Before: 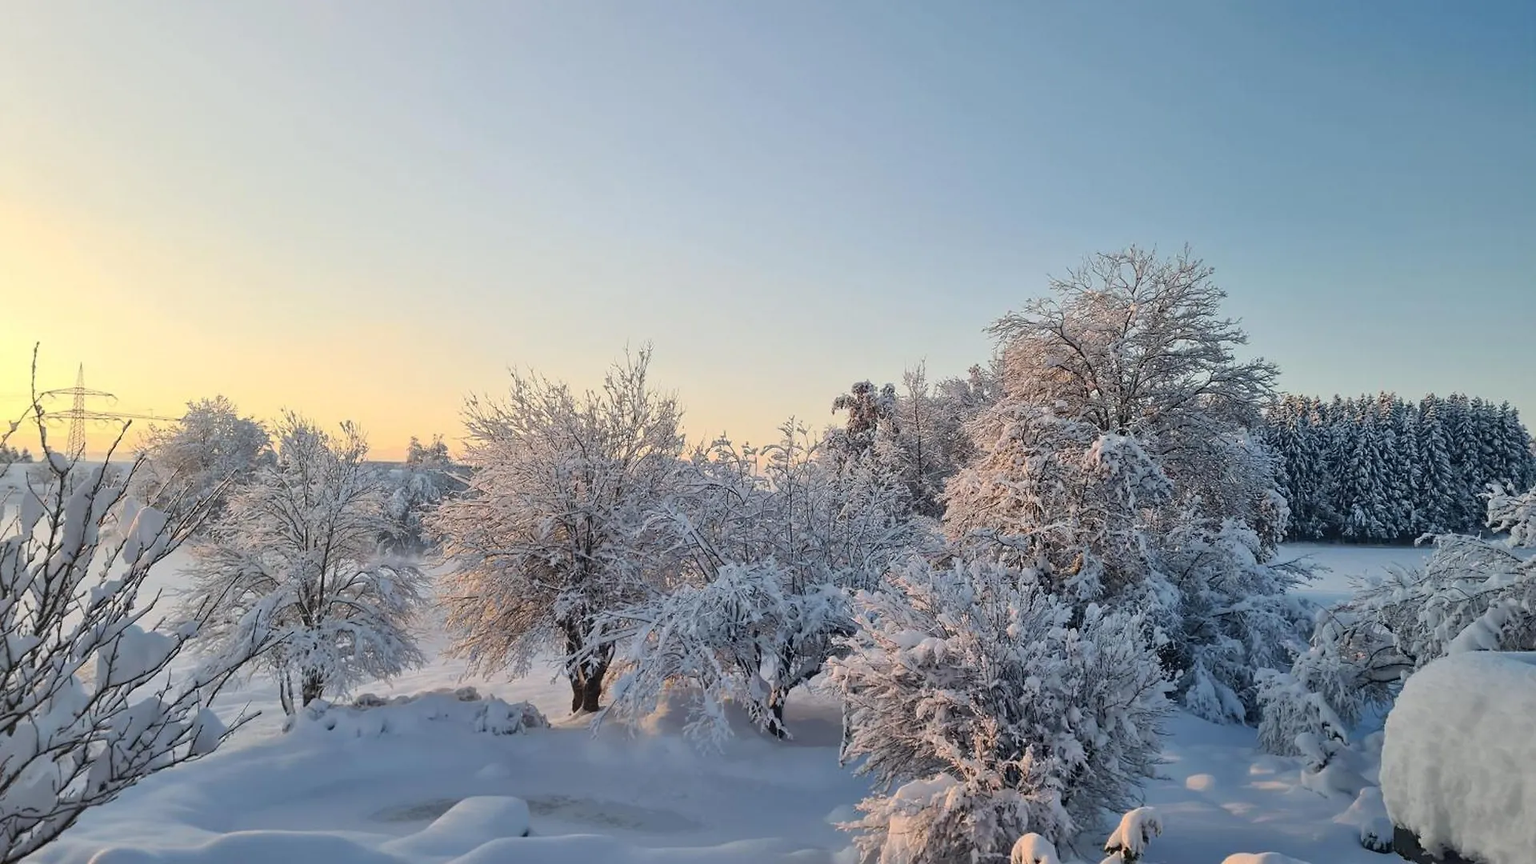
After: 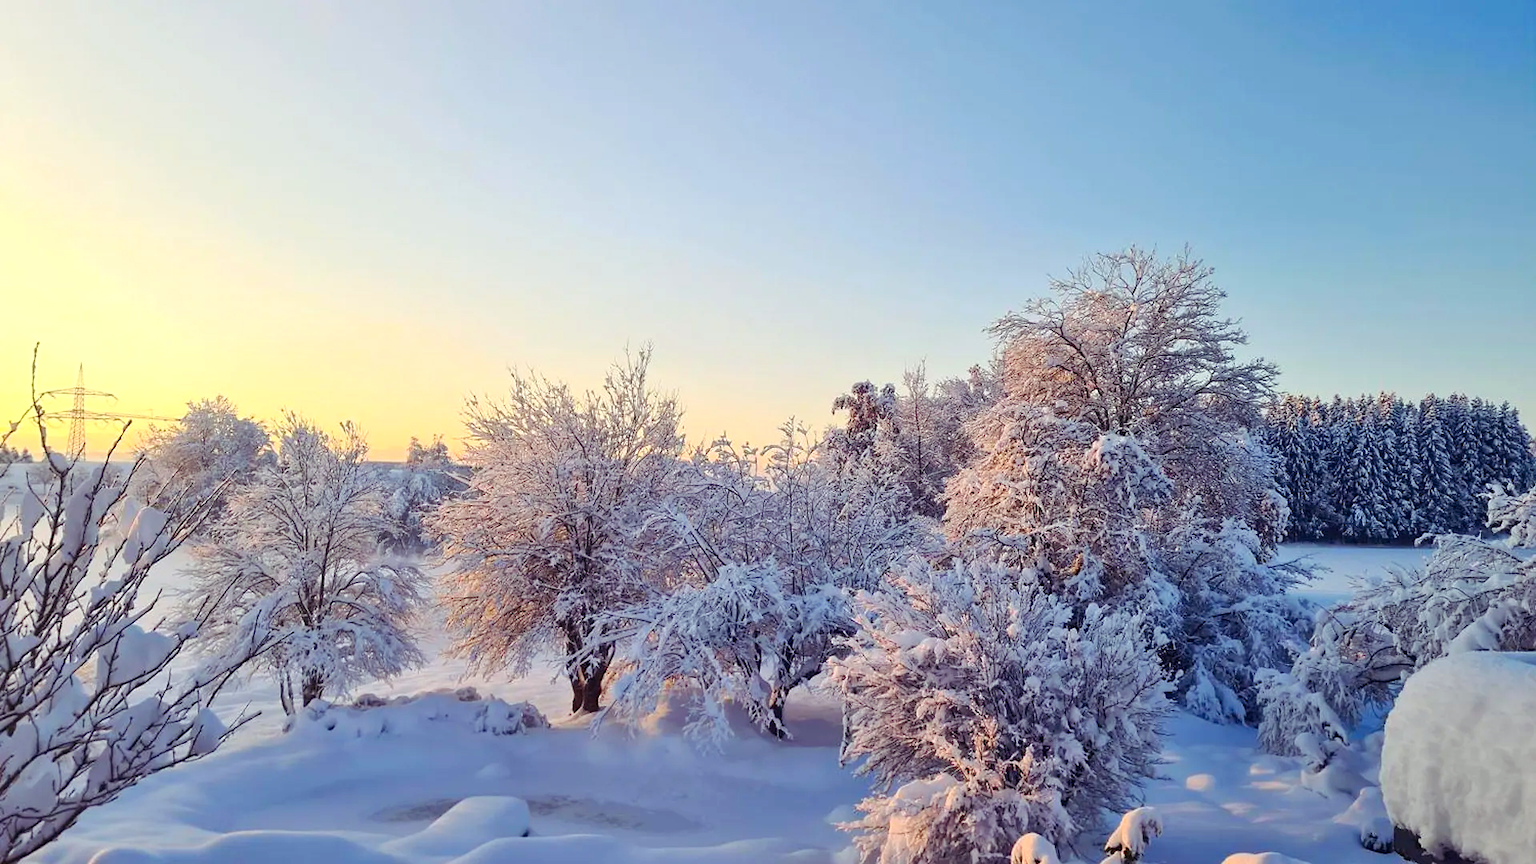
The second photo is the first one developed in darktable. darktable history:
color balance rgb: shadows lift › luminance 0.598%, shadows lift › chroma 6.749%, shadows lift › hue 301.96°, perceptual saturation grading › global saturation 27.529%, perceptual saturation grading › highlights -25.666%, perceptual saturation grading › shadows 24.261%, perceptual brilliance grading › highlights 6.619%, perceptual brilliance grading › mid-tones 16.628%, perceptual brilliance grading › shadows -5.488%
contrast brightness saturation: contrast 0.082, saturation 0.197
